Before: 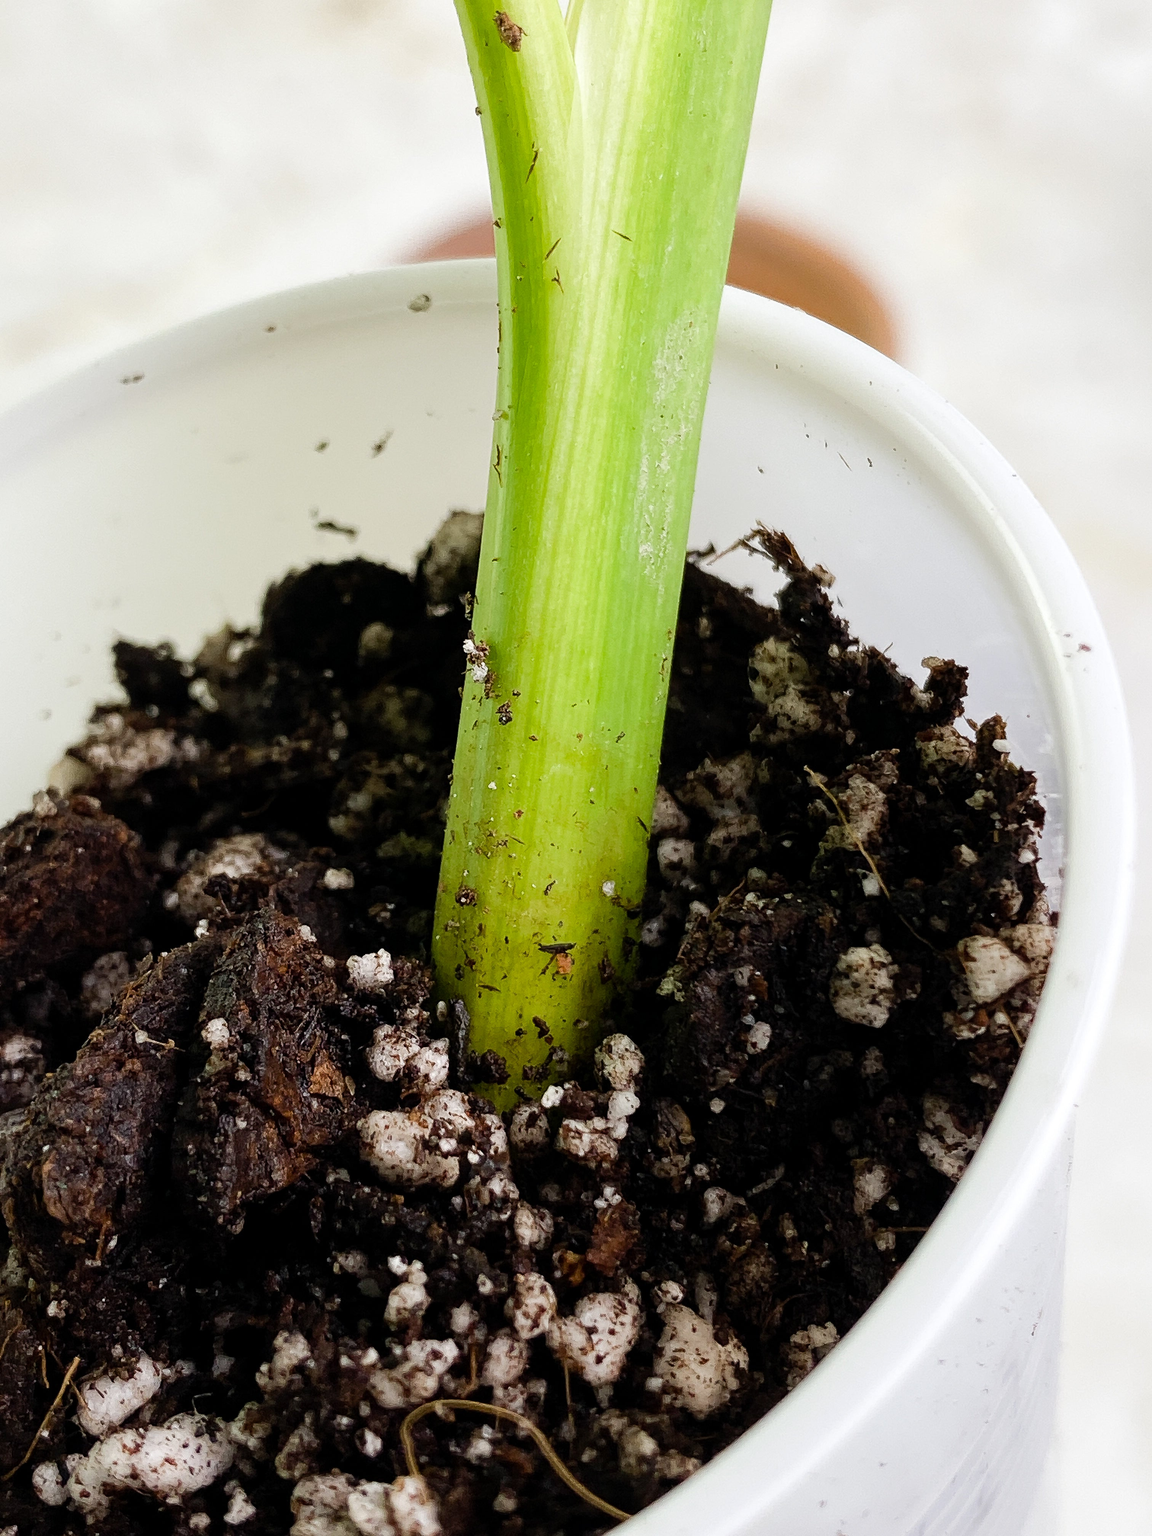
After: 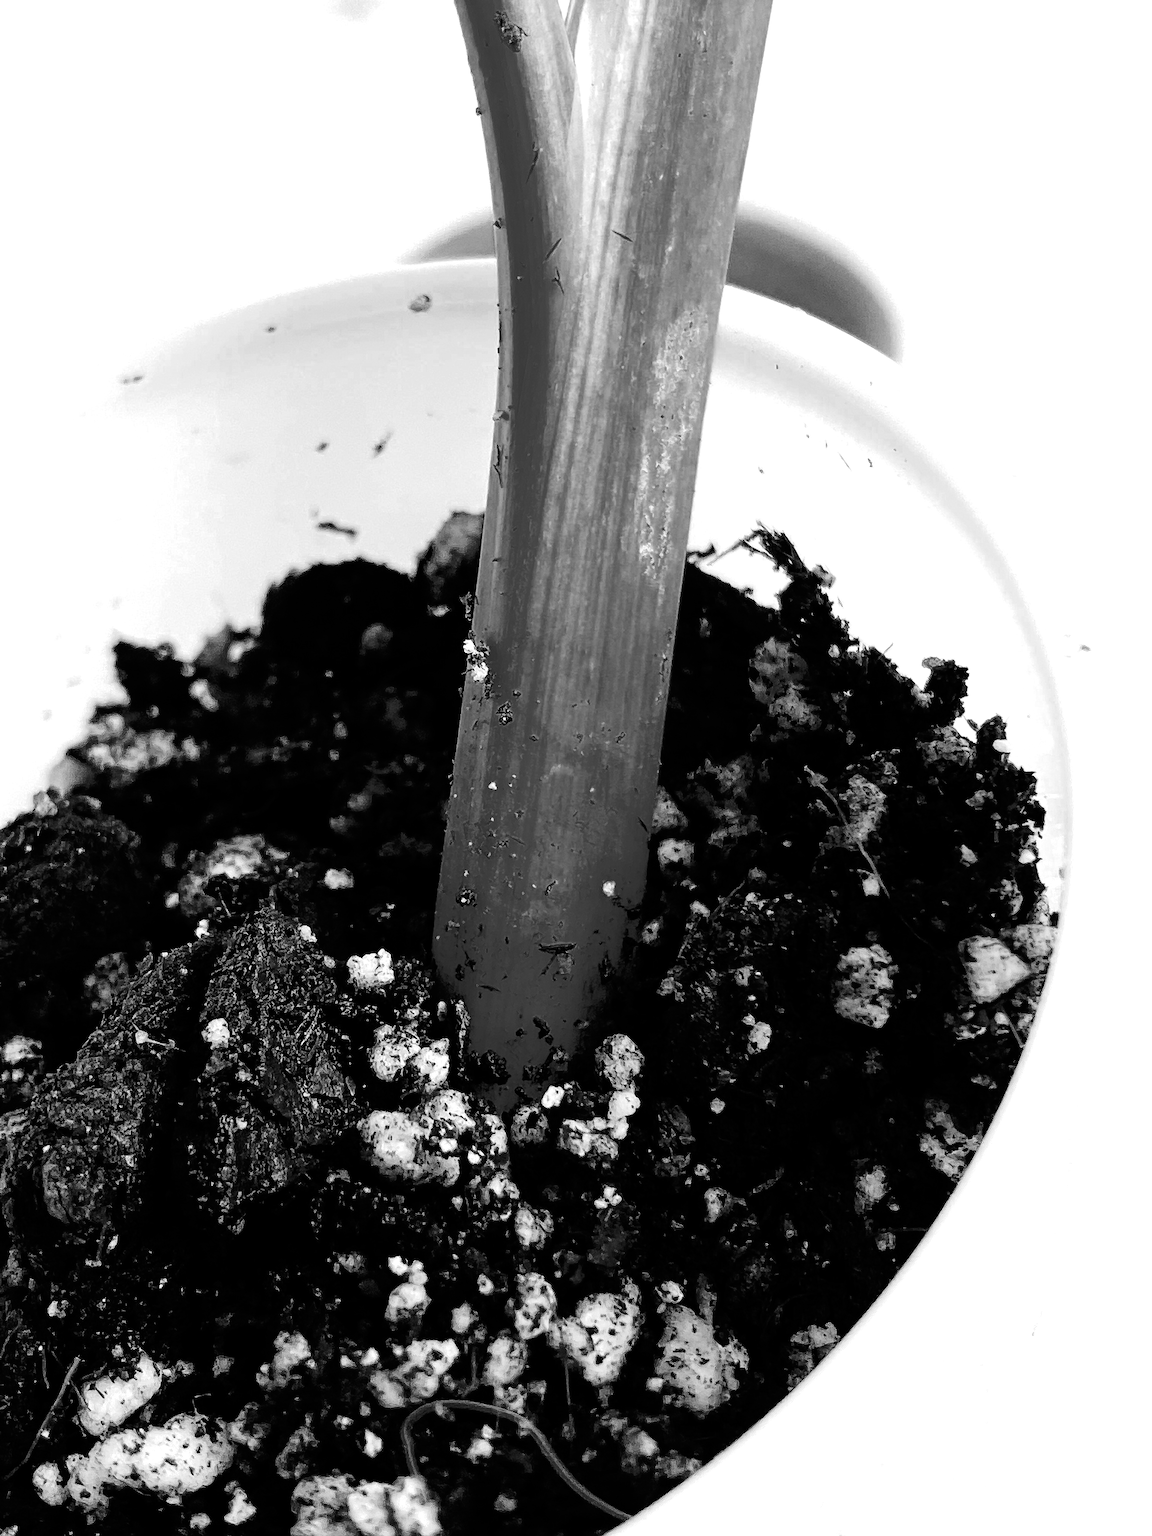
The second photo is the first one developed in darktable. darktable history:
exposure: black level correction 0, exposure 0.691 EV, compensate highlight preservation false
velvia: strength 9.75%
color zones: curves: ch0 [(0.287, 0.048) (0.493, 0.484) (0.737, 0.816)]; ch1 [(0, 0) (0.143, 0) (0.286, 0) (0.429, 0) (0.571, 0) (0.714, 0) (0.857, 0)]
base curve: curves: ch0 [(0, 0) (0.036, 0.01) (0.123, 0.254) (0.258, 0.504) (0.507, 0.748) (1, 1)], preserve colors none
